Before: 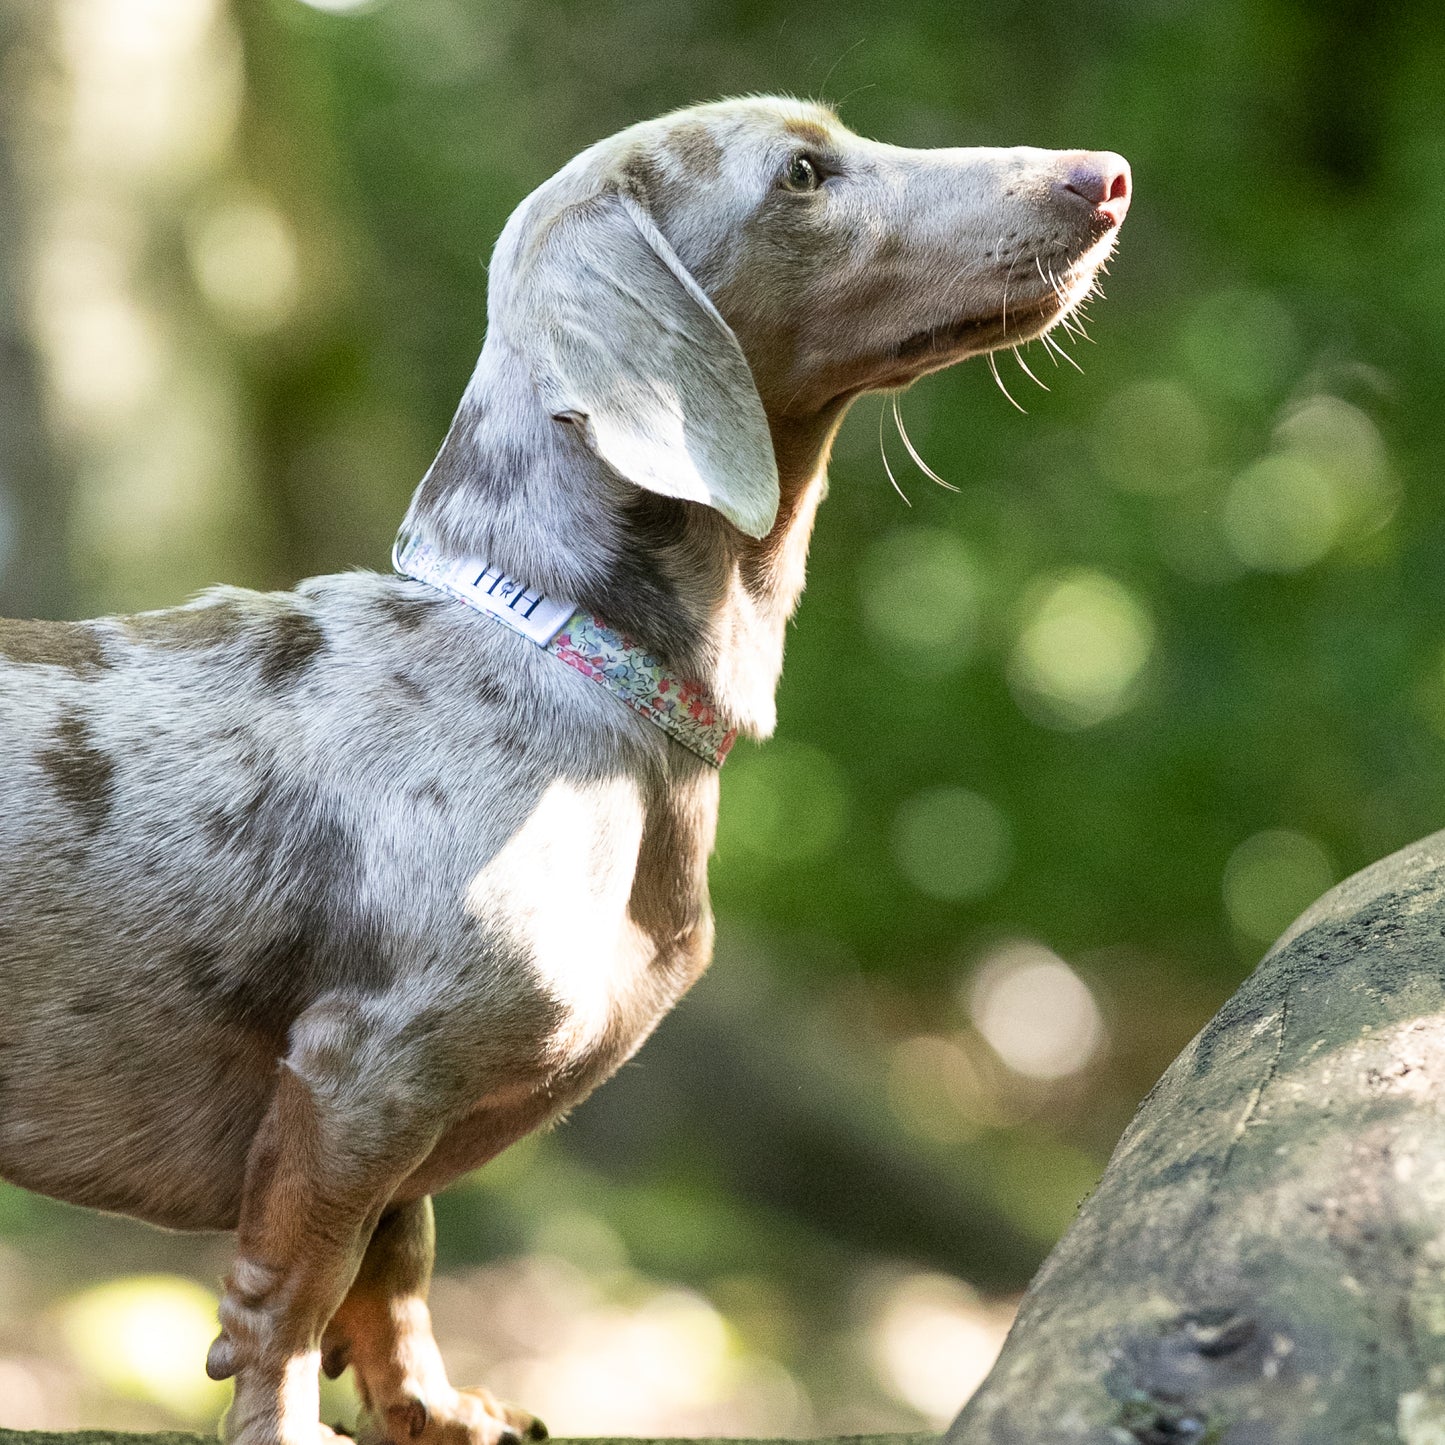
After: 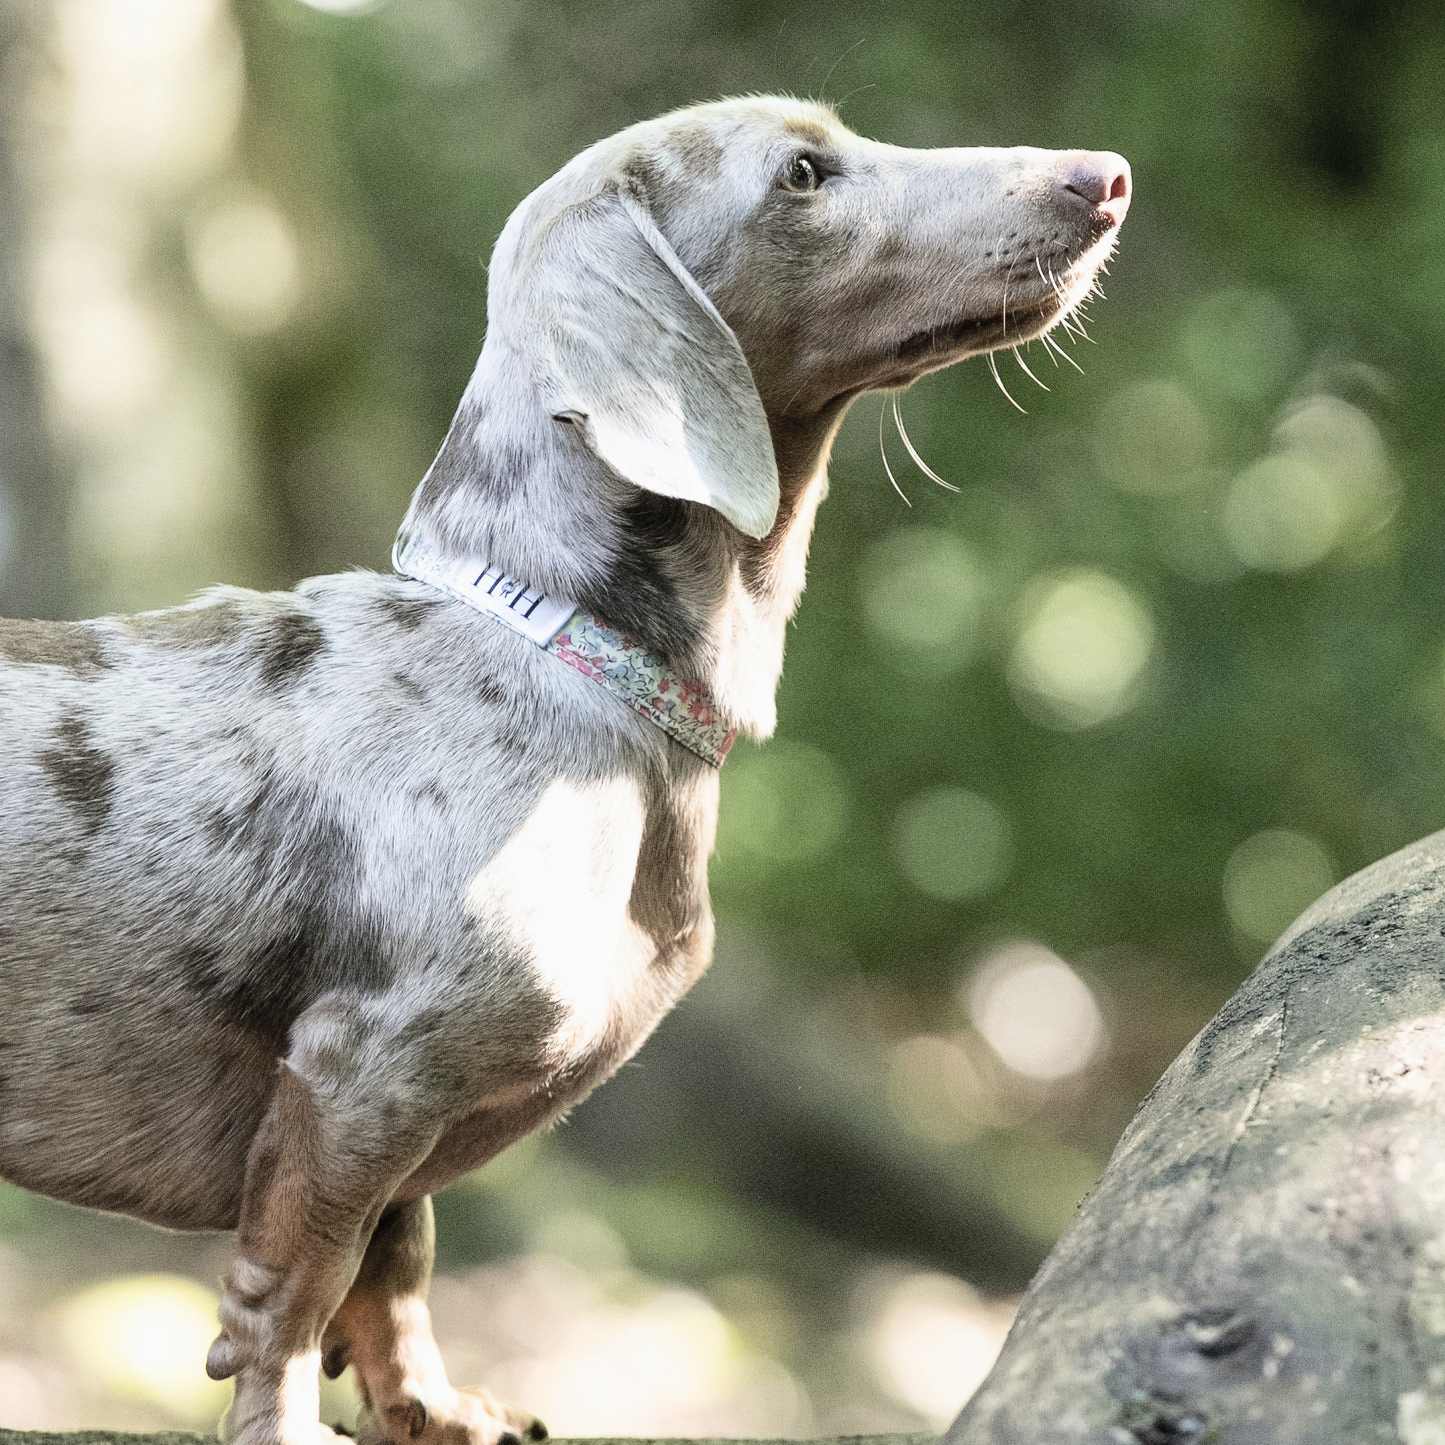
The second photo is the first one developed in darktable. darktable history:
tone curve: curves: ch0 [(0, 0) (0.004, 0.001) (0.133, 0.112) (0.325, 0.362) (0.832, 0.893) (1, 1)], color space Lab, linked channels, preserve colors none
contrast brightness saturation: contrast -0.05, saturation -0.41
